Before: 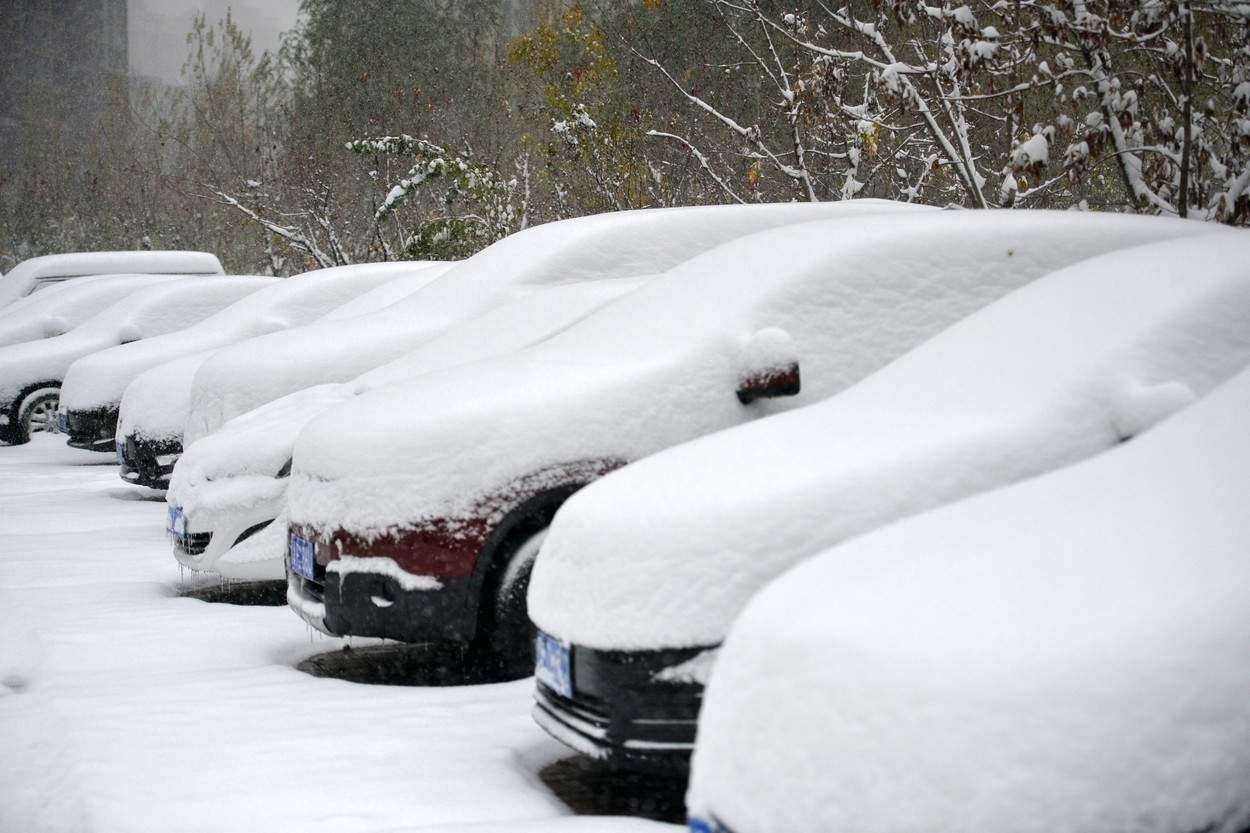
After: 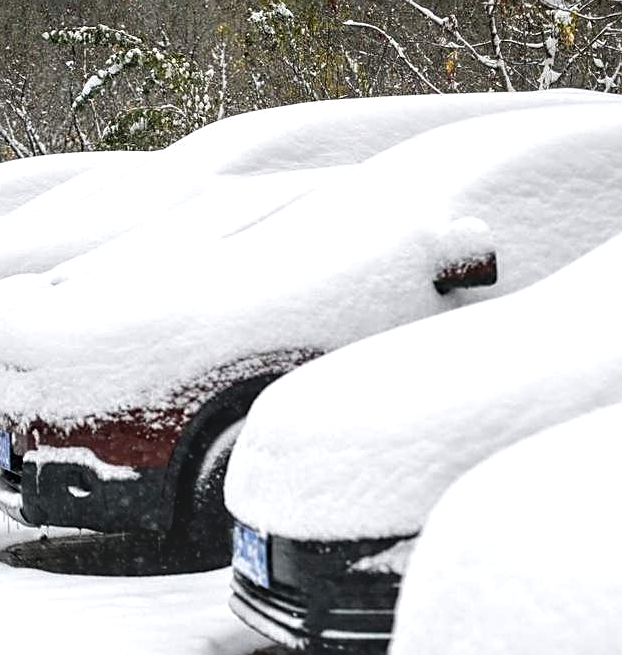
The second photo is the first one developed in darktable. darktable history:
sharpen: on, module defaults
tone equalizer: -8 EV -0.395 EV, -7 EV -0.373 EV, -6 EV -0.329 EV, -5 EV -0.258 EV, -3 EV 0.197 EV, -2 EV 0.356 EV, -1 EV 0.397 EV, +0 EV 0.397 EV, edges refinement/feathering 500, mask exposure compensation -1.57 EV, preserve details no
crop and rotate: angle 0.023°, left 24.247%, top 13.235%, right 25.916%, bottom 8.082%
local contrast: on, module defaults
